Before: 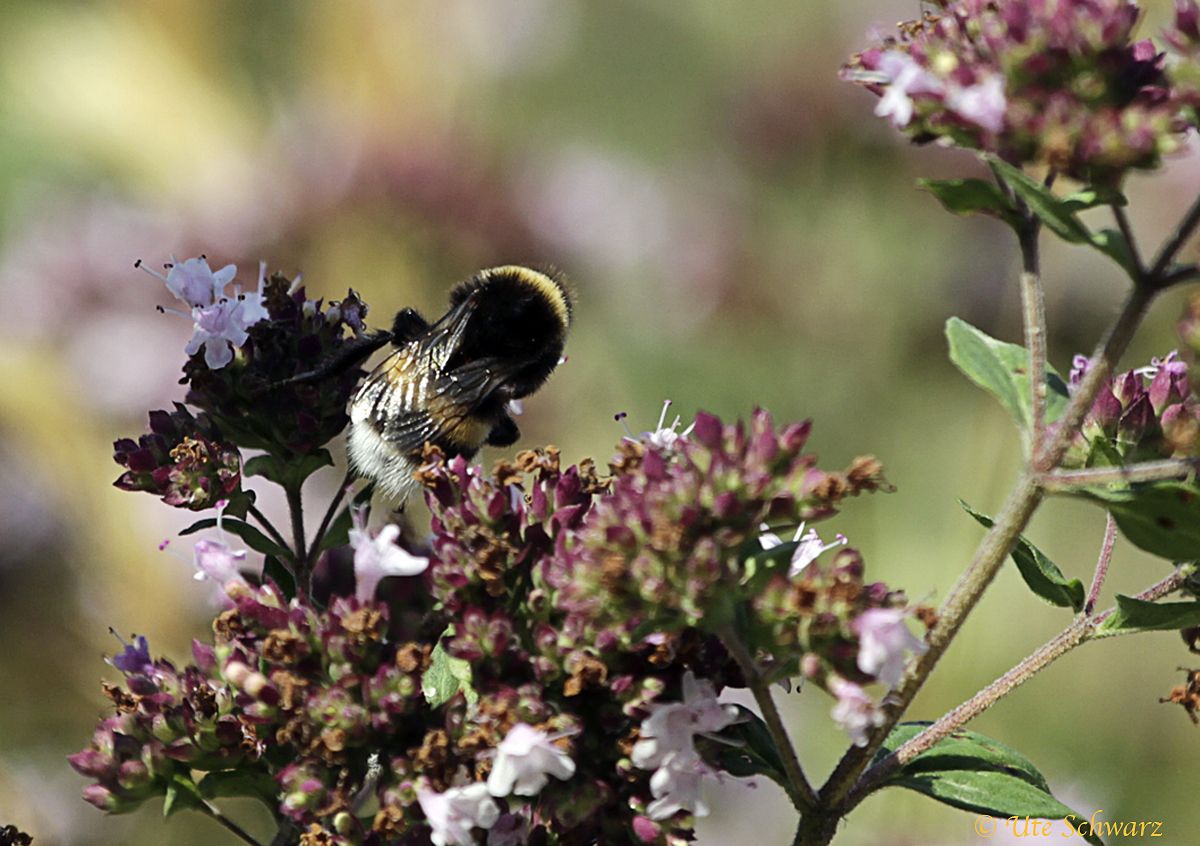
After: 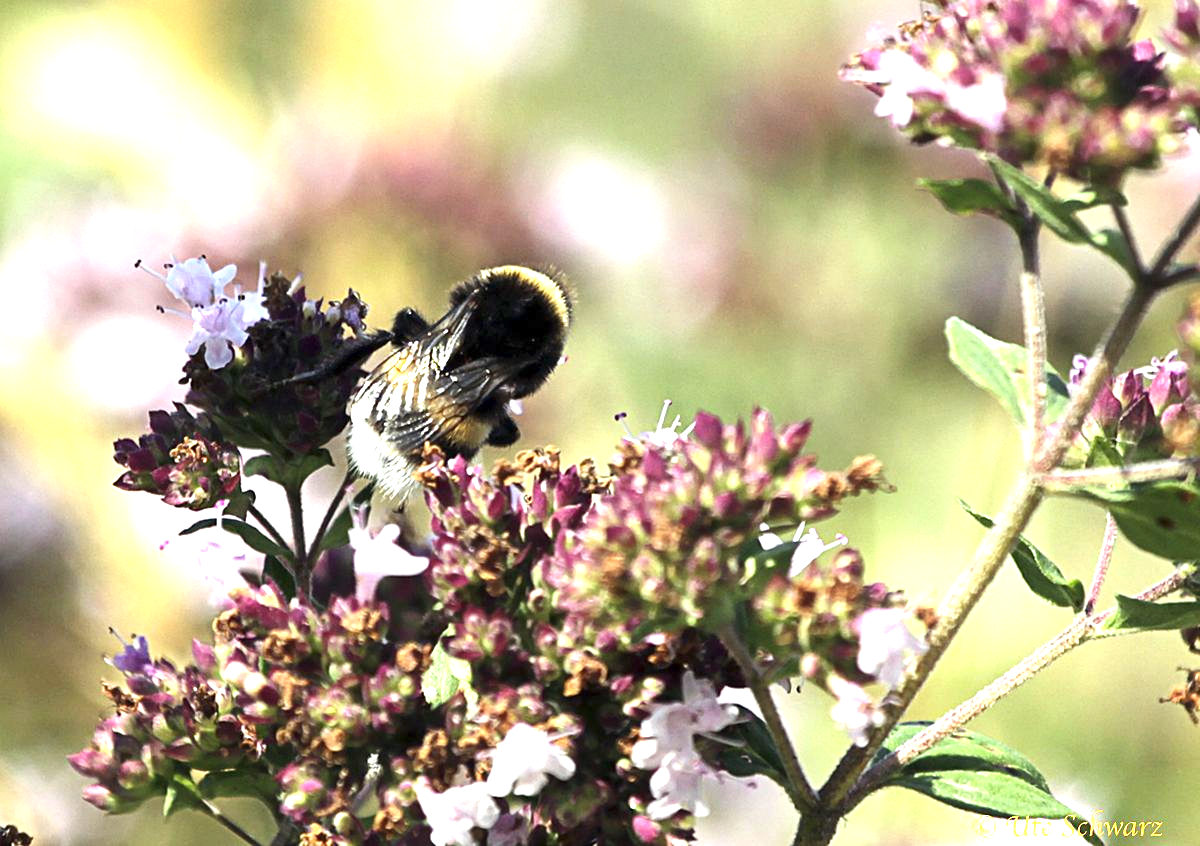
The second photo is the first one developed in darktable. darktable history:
exposure: exposure 1.476 EV, compensate exposure bias true, compensate highlight preservation false
